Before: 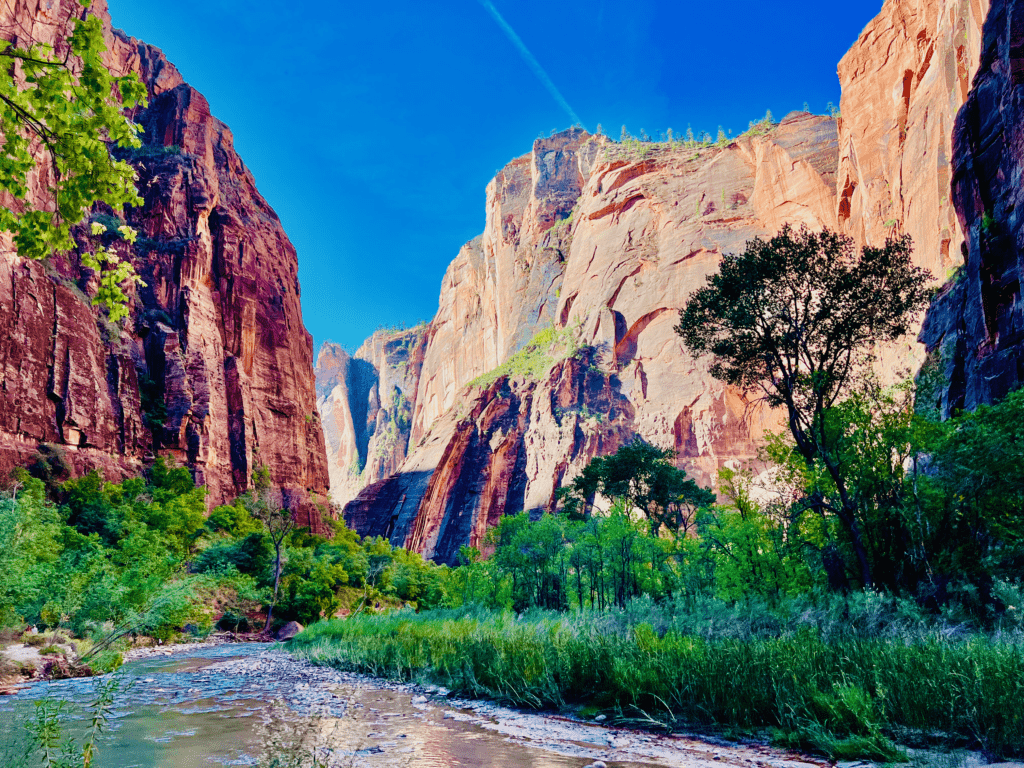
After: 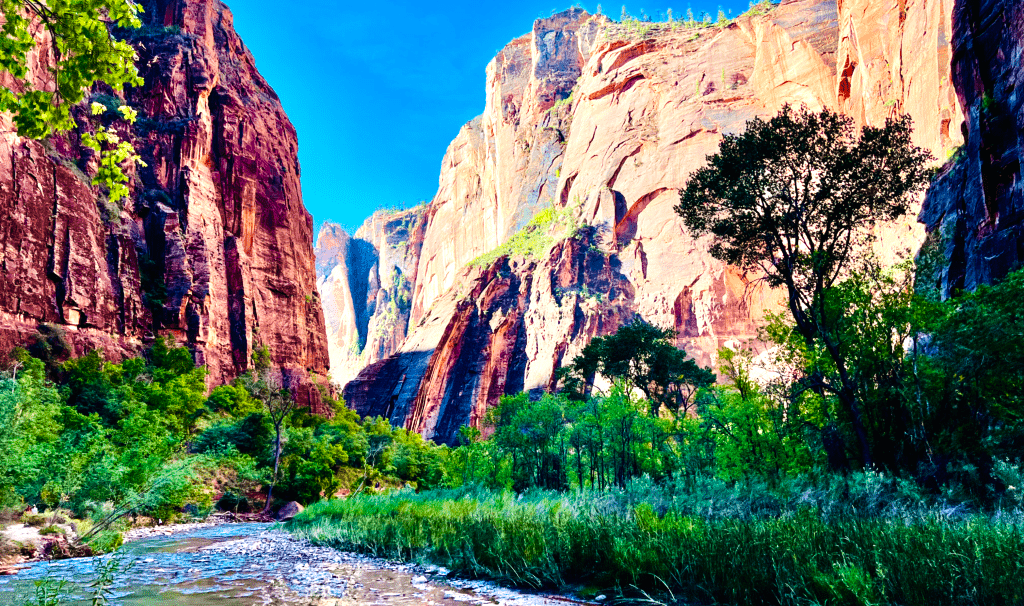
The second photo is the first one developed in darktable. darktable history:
crop and rotate: top 15.704%, bottom 5.306%
tone equalizer: -8 EV -0.728 EV, -7 EV -0.727 EV, -6 EV -0.581 EV, -5 EV -0.395 EV, -3 EV 0.396 EV, -2 EV 0.6 EV, -1 EV 0.685 EV, +0 EV 0.725 EV, edges refinement/feathering 500, mask exposure compensation -1.57 EV, preserve details no
contrast brightness saturation: contrast 0.044, saturation 0.153
